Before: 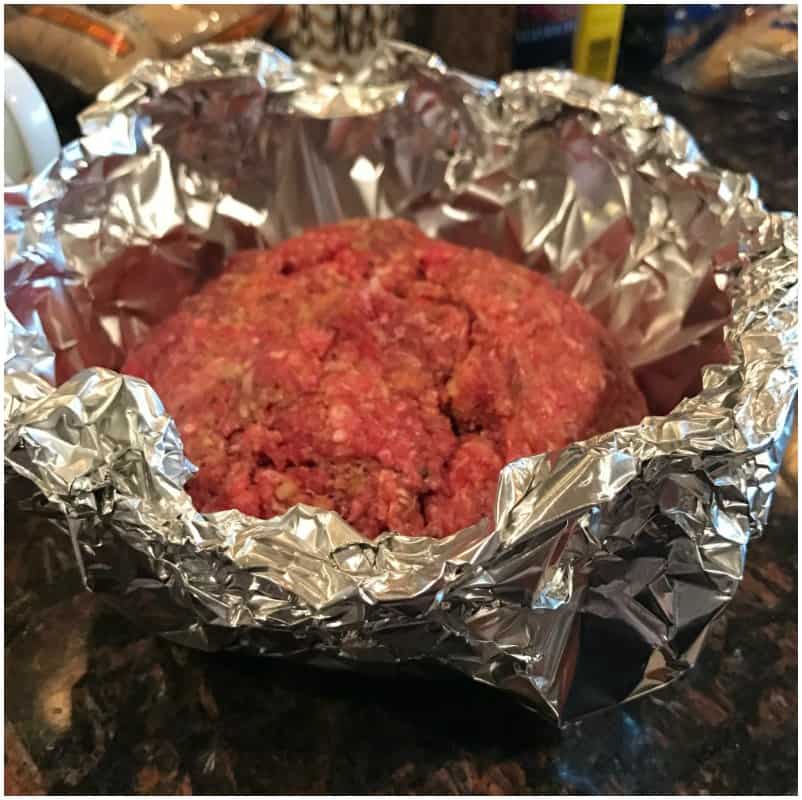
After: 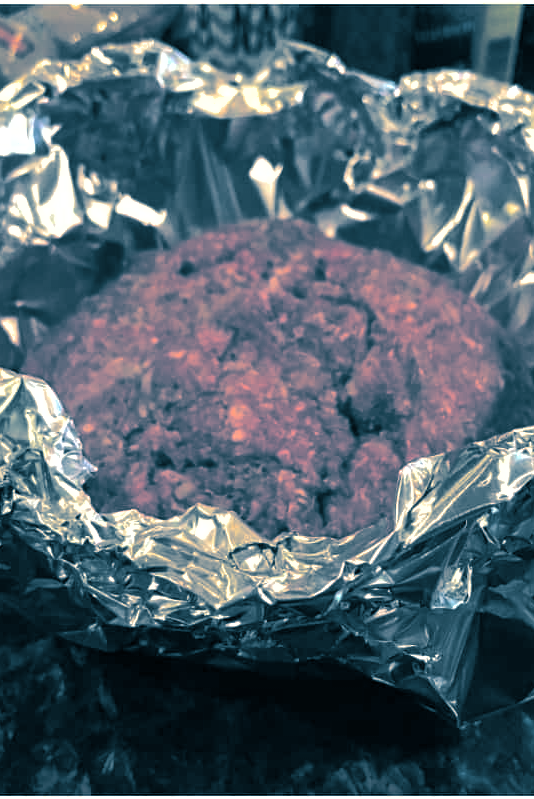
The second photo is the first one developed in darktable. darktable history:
split-toning: shadows › hue 212.4°, balance -70
tone equalizer: -8 EV -0.417 EV, -7 EV -0.389 EV, -6 EV -0.333 EV, -5 EV -0.222 EV, -3 EV 0.222 EV, -2 EV 0.333 EV, -1 EV 0.389 EV, +0 EV 0.417 EV, edges refinement/feathering 500, mask exposure compensation -1.57 EV, preserve details no
shadows and highlights: on, module defaults
crop and rotate: left 12.673%, right 20.66%
